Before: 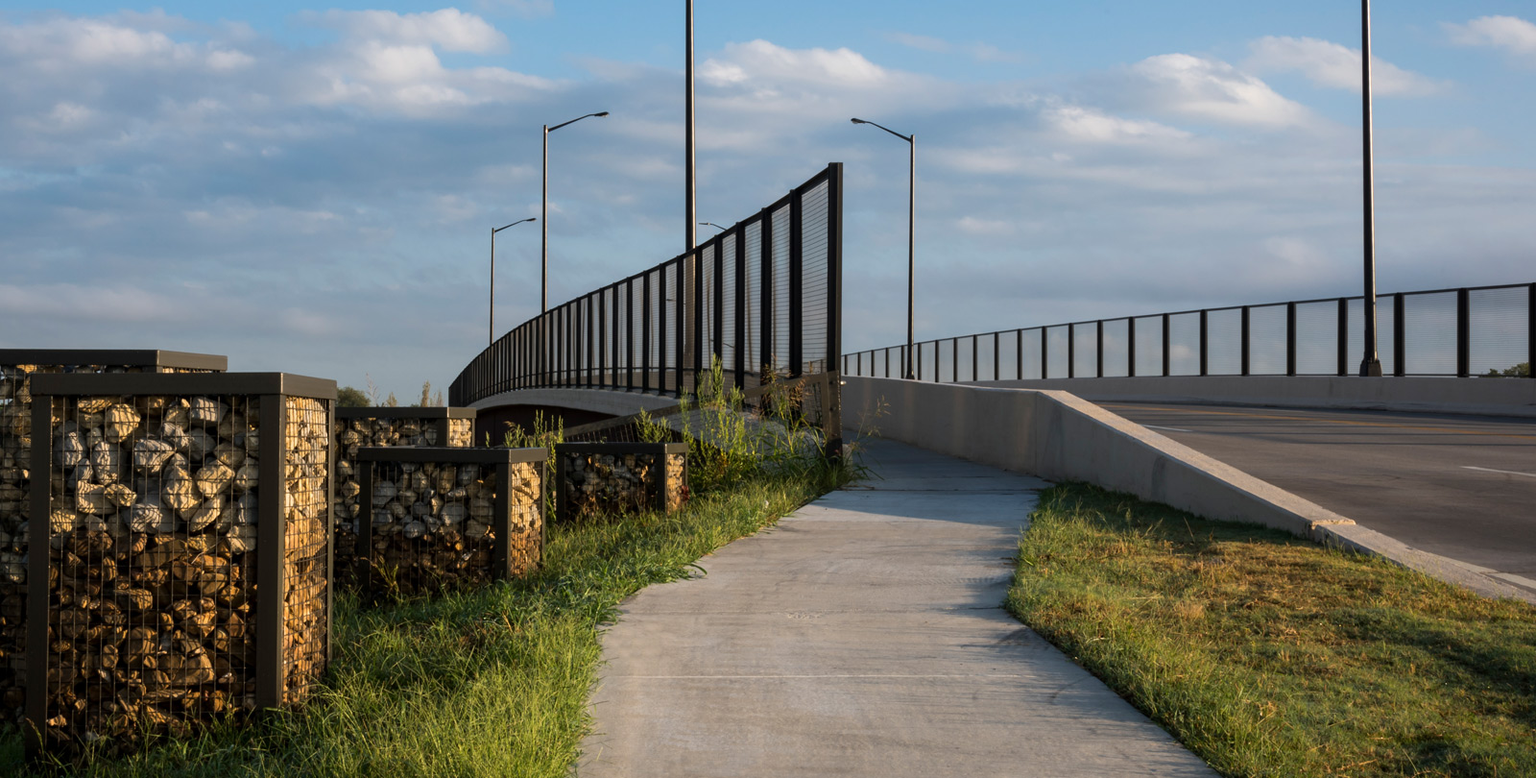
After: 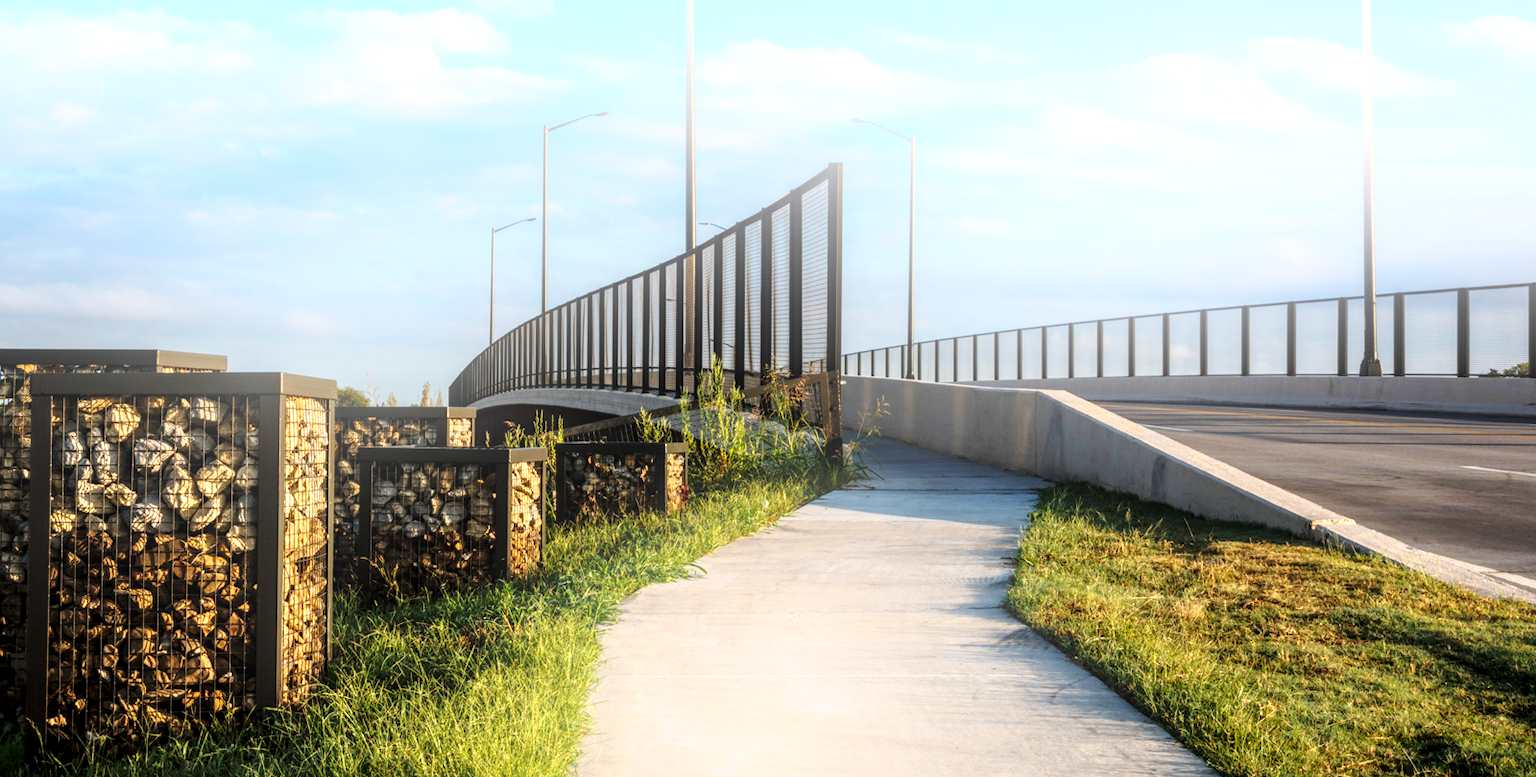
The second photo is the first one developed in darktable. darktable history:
base curve: curves: ch0 [(0, 0) (0.028, 0.03) (0.121, 0.232) (0.46, 0.748) (0.859, 0.968) (1, 1)], preserve colors none
bloom: on, module defaults
local contrast: detail 160%
